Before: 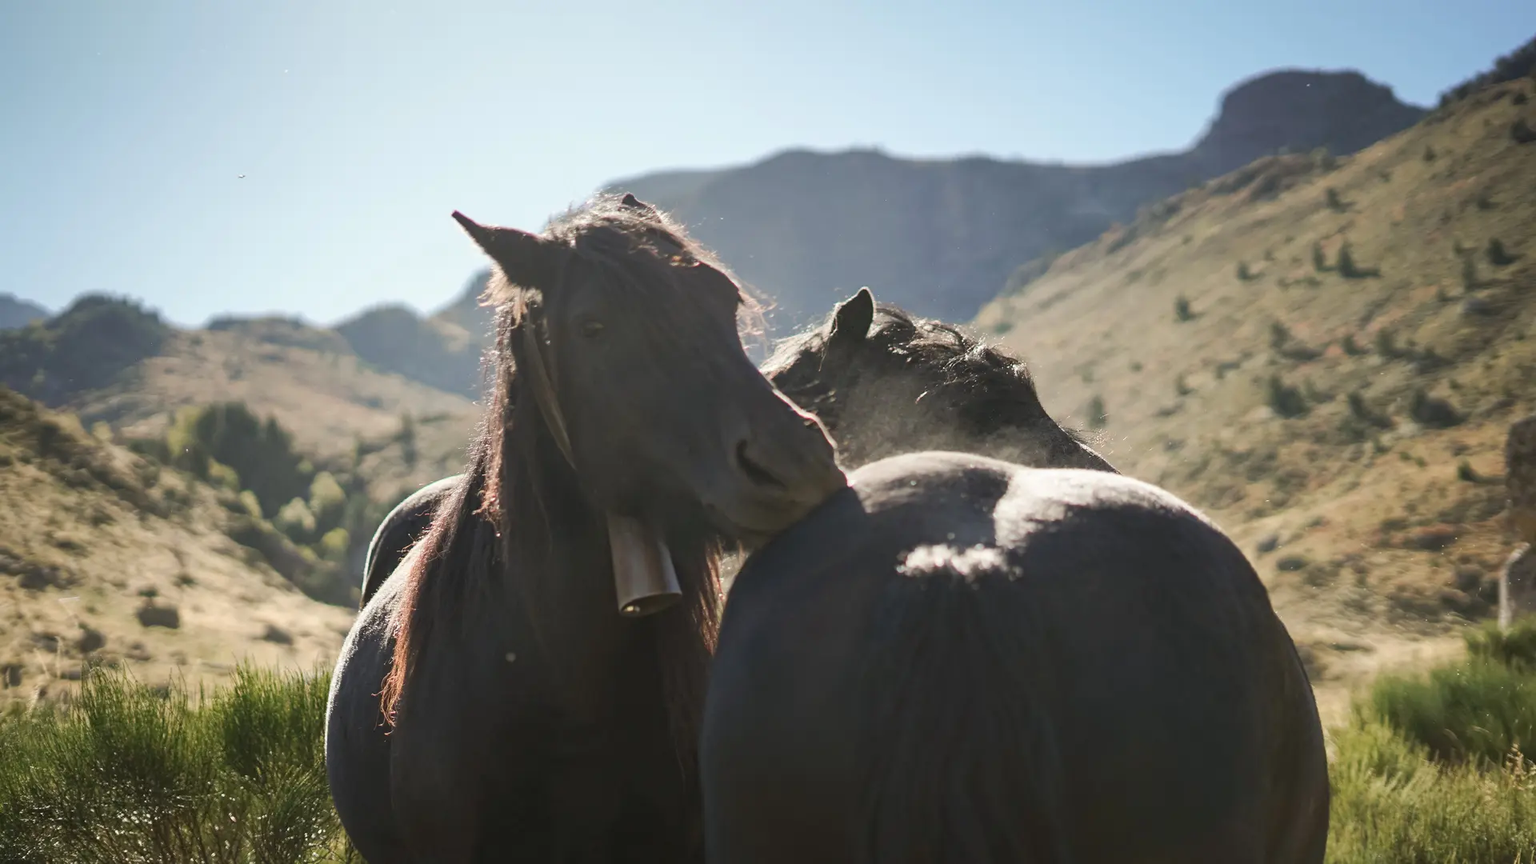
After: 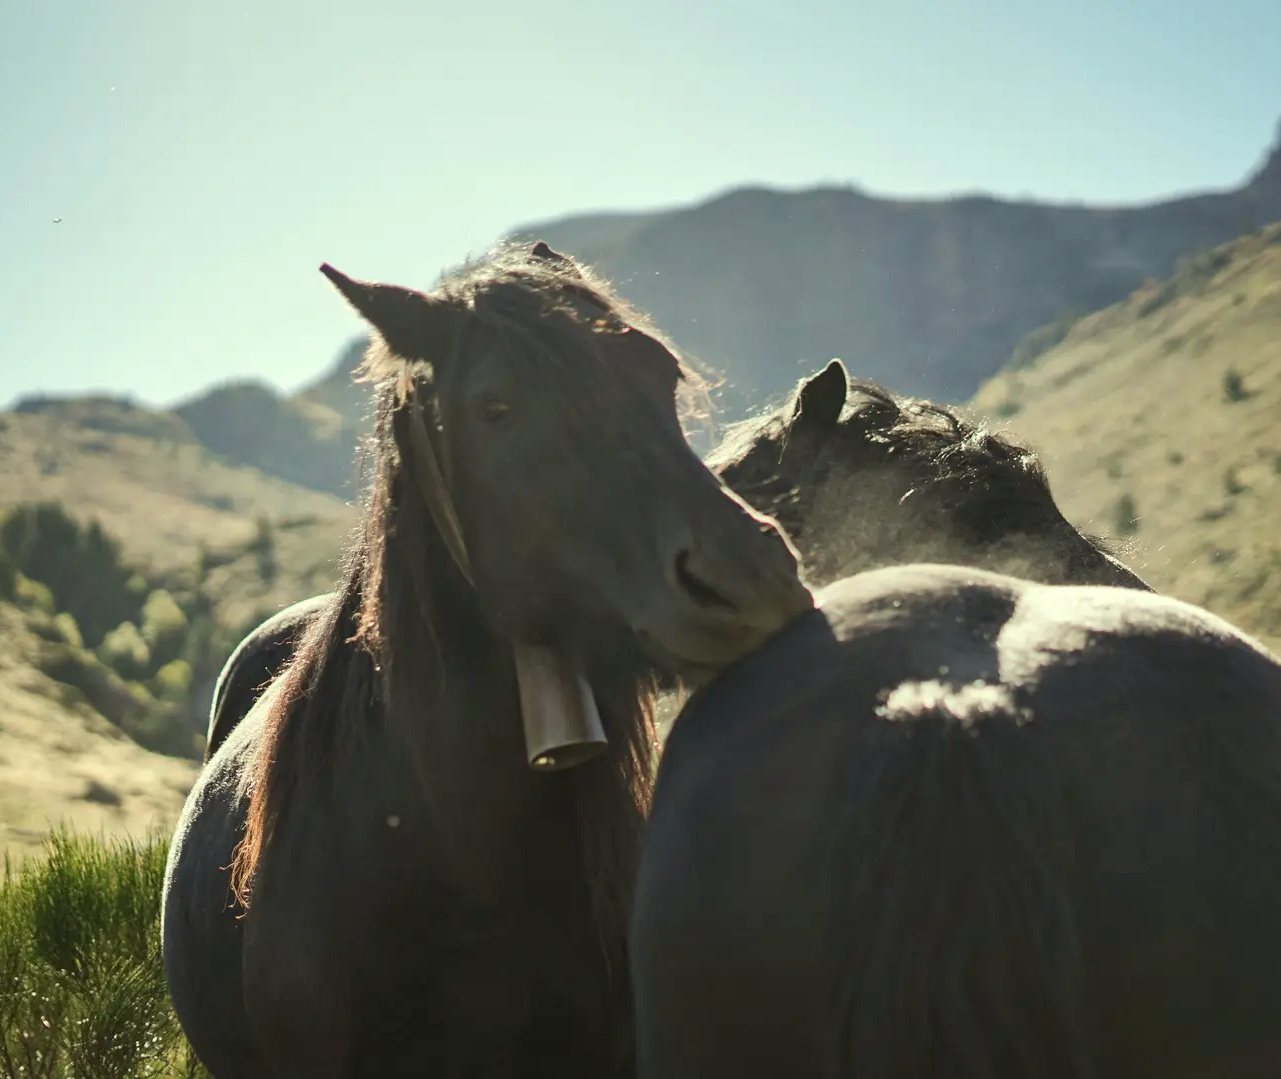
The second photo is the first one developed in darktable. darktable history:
local contrast: mode bilateral grid, contrast 24, coarseness 51, detail 123%, midtone range 0.2
color correction: highlights a* -5.74, highlights b* 10.82
crop and rotate: left 12.776%, right 20.486%
